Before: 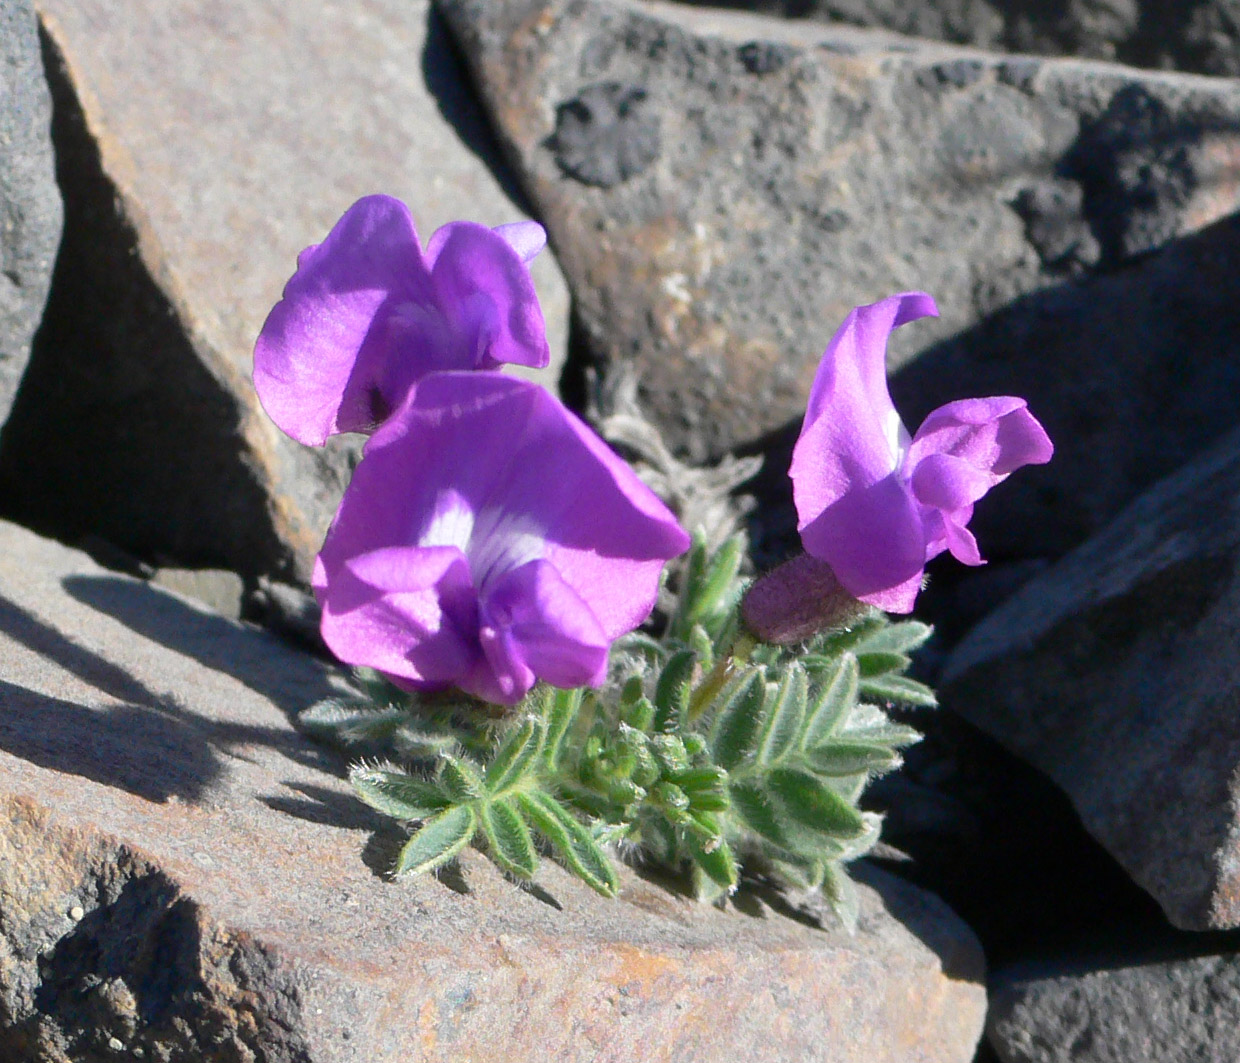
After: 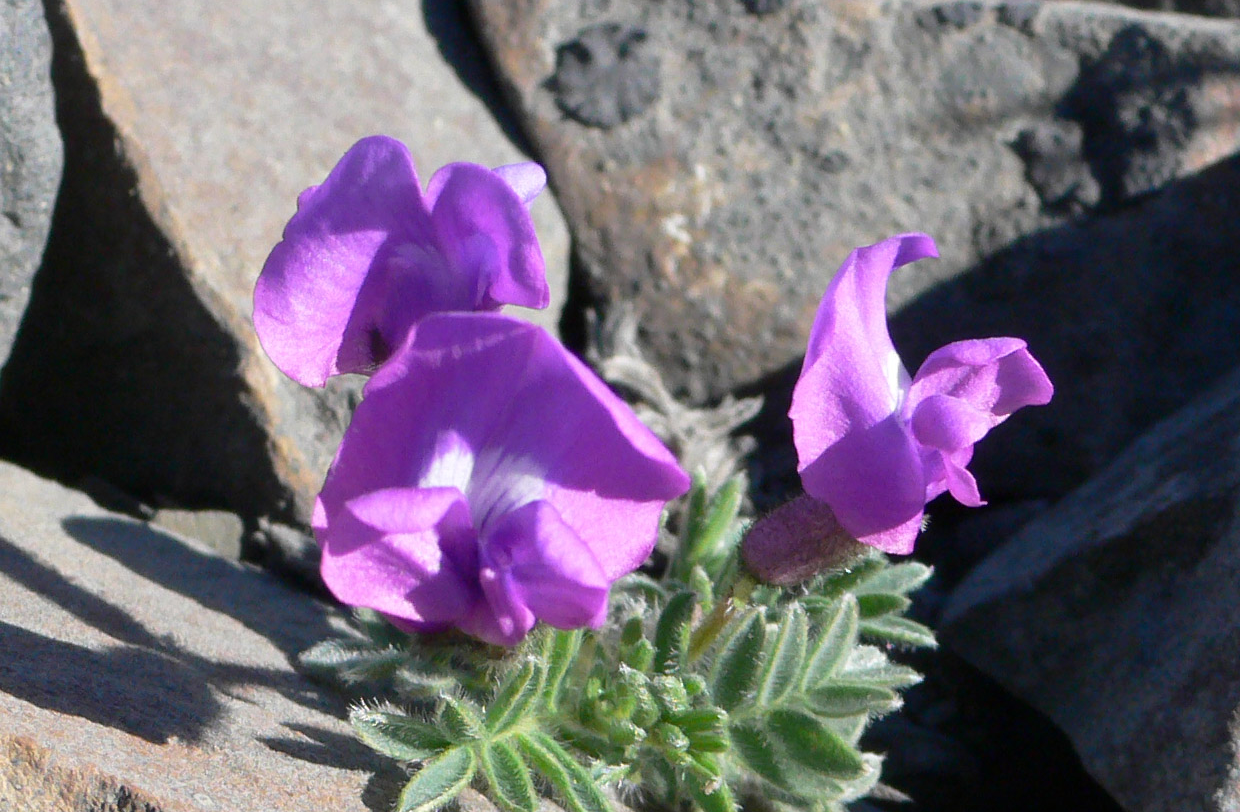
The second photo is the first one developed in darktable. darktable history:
crop: top 5.586%, bottom 17.97%
